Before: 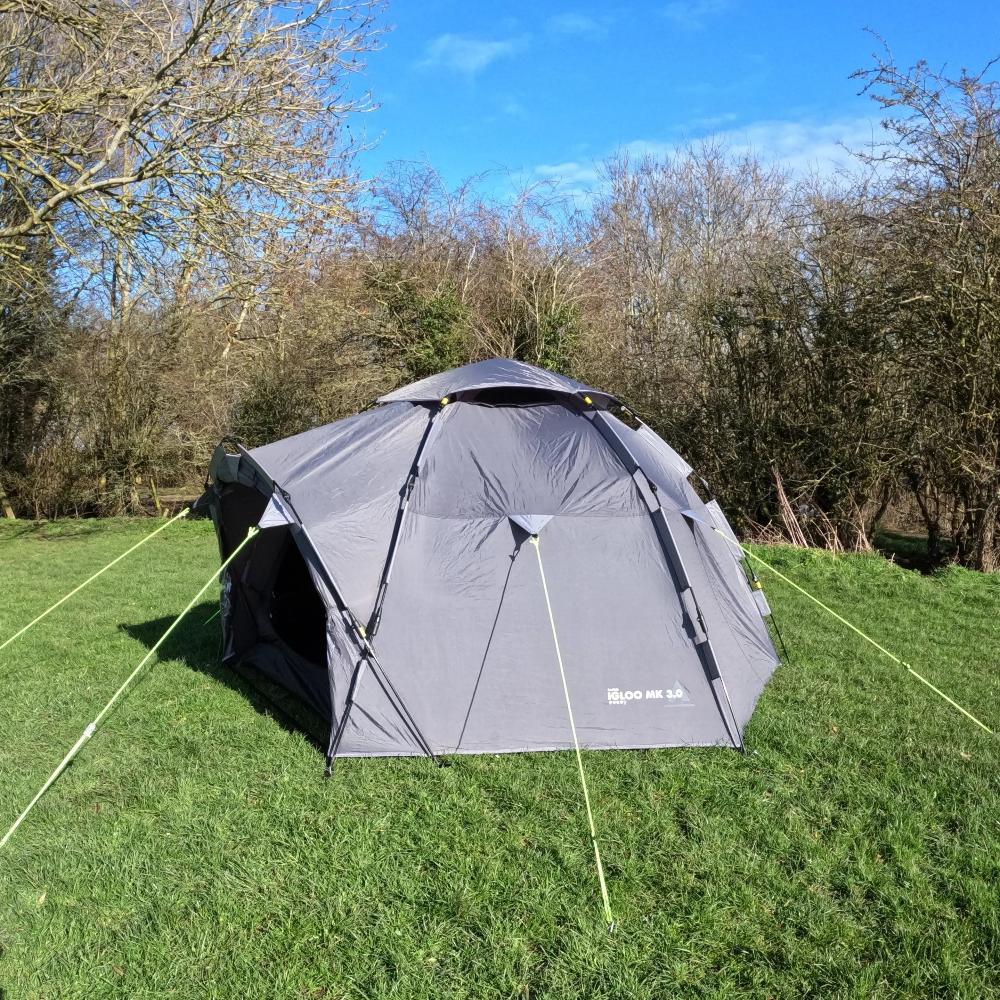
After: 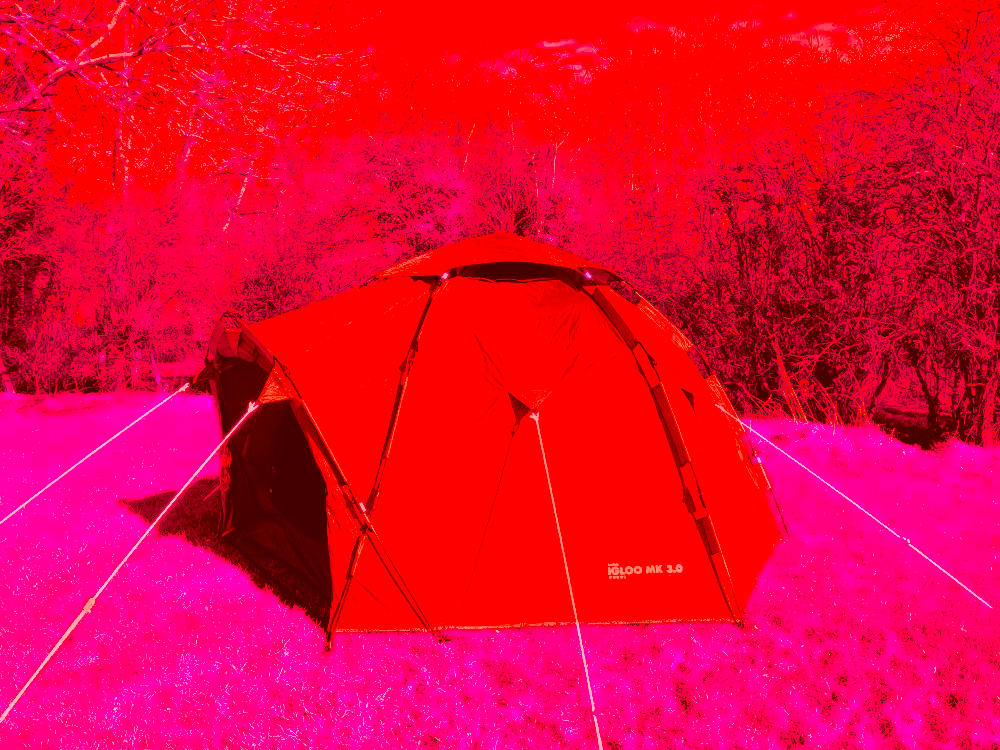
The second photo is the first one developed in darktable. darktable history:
filmic rgb: white relative exposure 8 EV, threshold 3 EV, hardness 2.44, latitude 10.07%, contrast 0.72, highlights saturation mix 10%, shadows ↔ highlights balance 1.38%, color science v4 (2020), enable highlight reconstruction true
color correction: highlights a* -39.68, highlights b* -40, shadows a* -40, shadows b* -40, saturation -3
crop and rotate: top 12.5%, bottom 12.5%
split-toning: compress 20%
